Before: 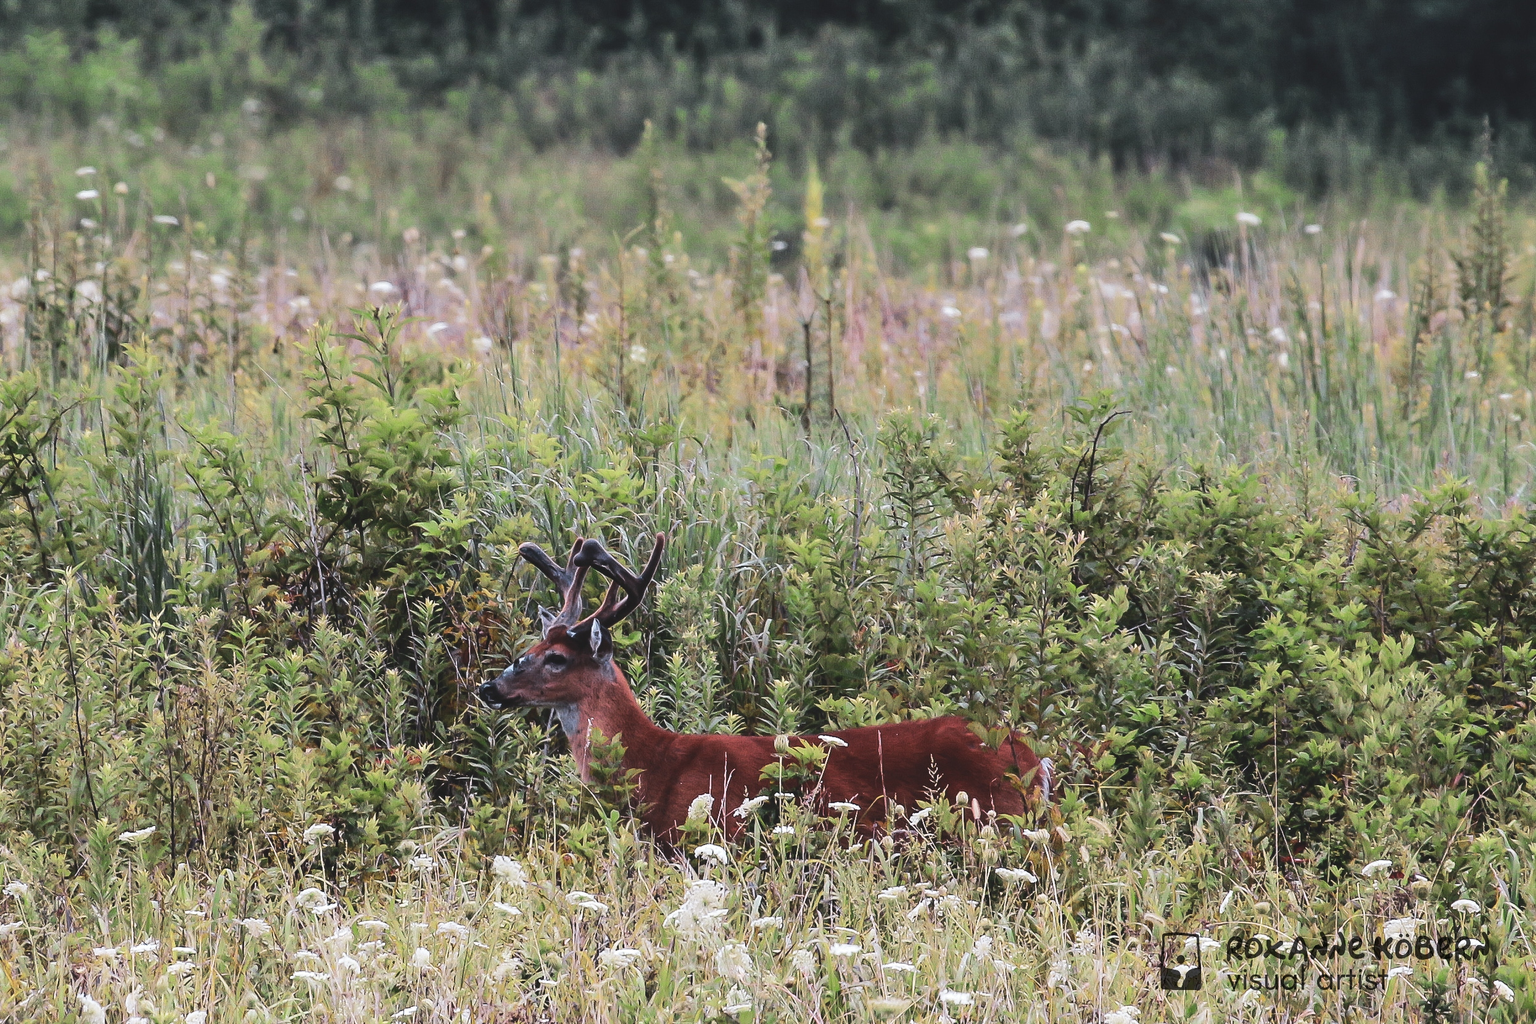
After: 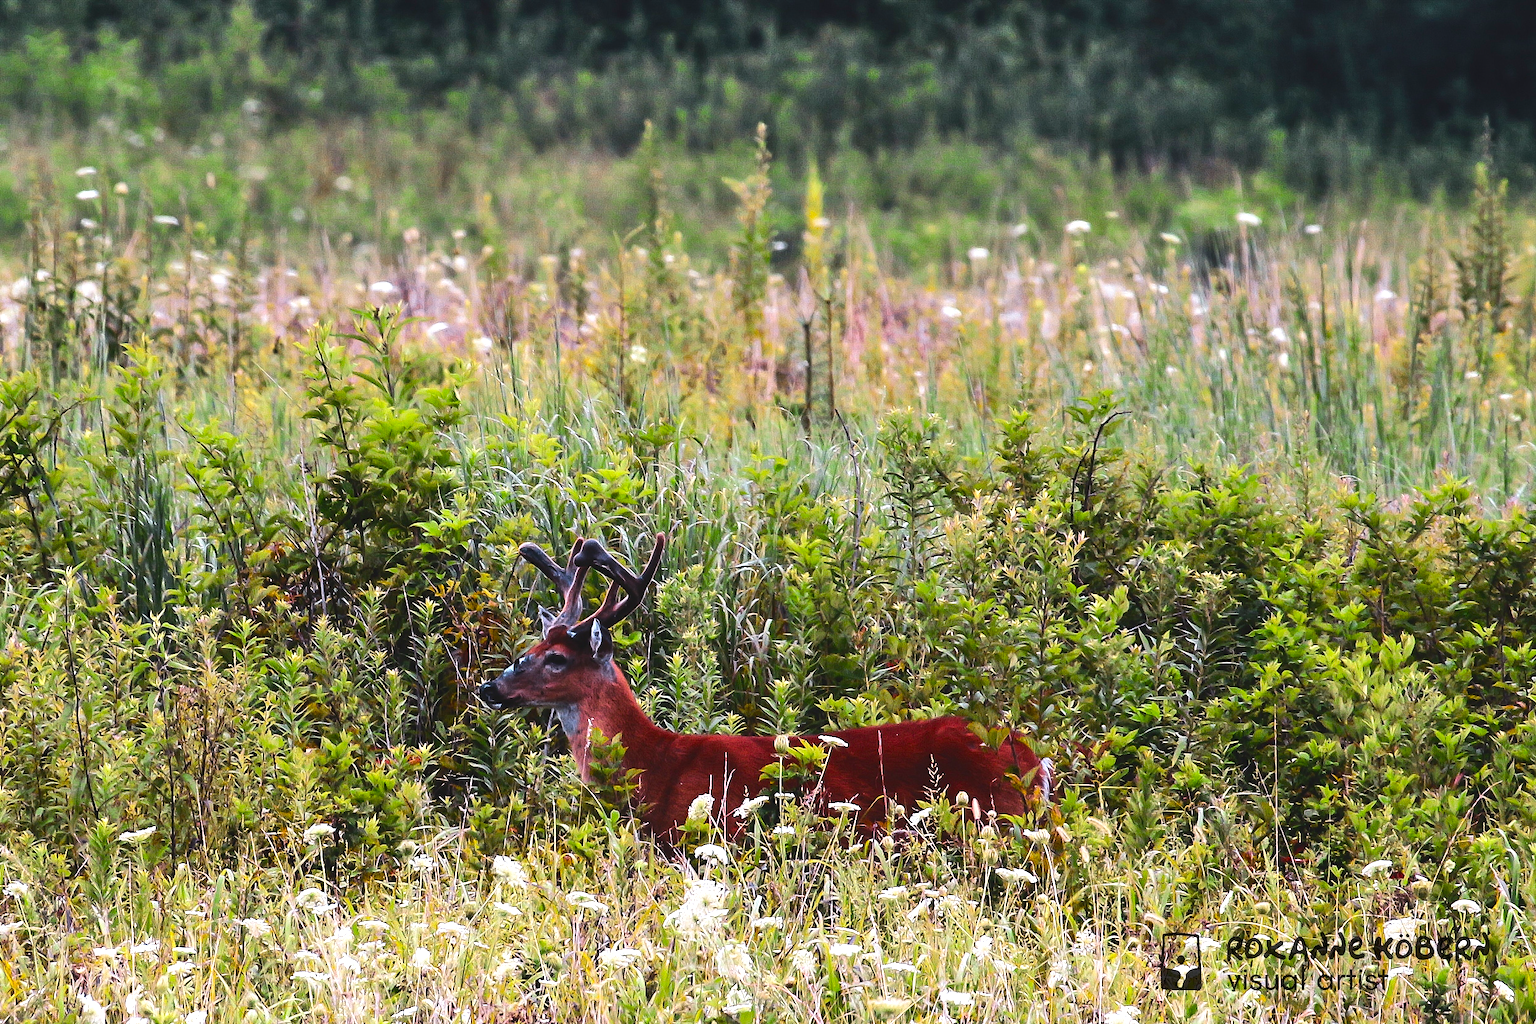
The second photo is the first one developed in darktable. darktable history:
color balance rgb: linear chroma grading › global chroma 9%, perceptual saturation grading › global saturation 36%, perceptual saturation grading › shadows 35%, perceptual brilliance grading › global brilliance 15%, perceptual brilliance grading › shadows -35%, global vibrance 15%
tone equalizer: -8 EV -0.55 EV
